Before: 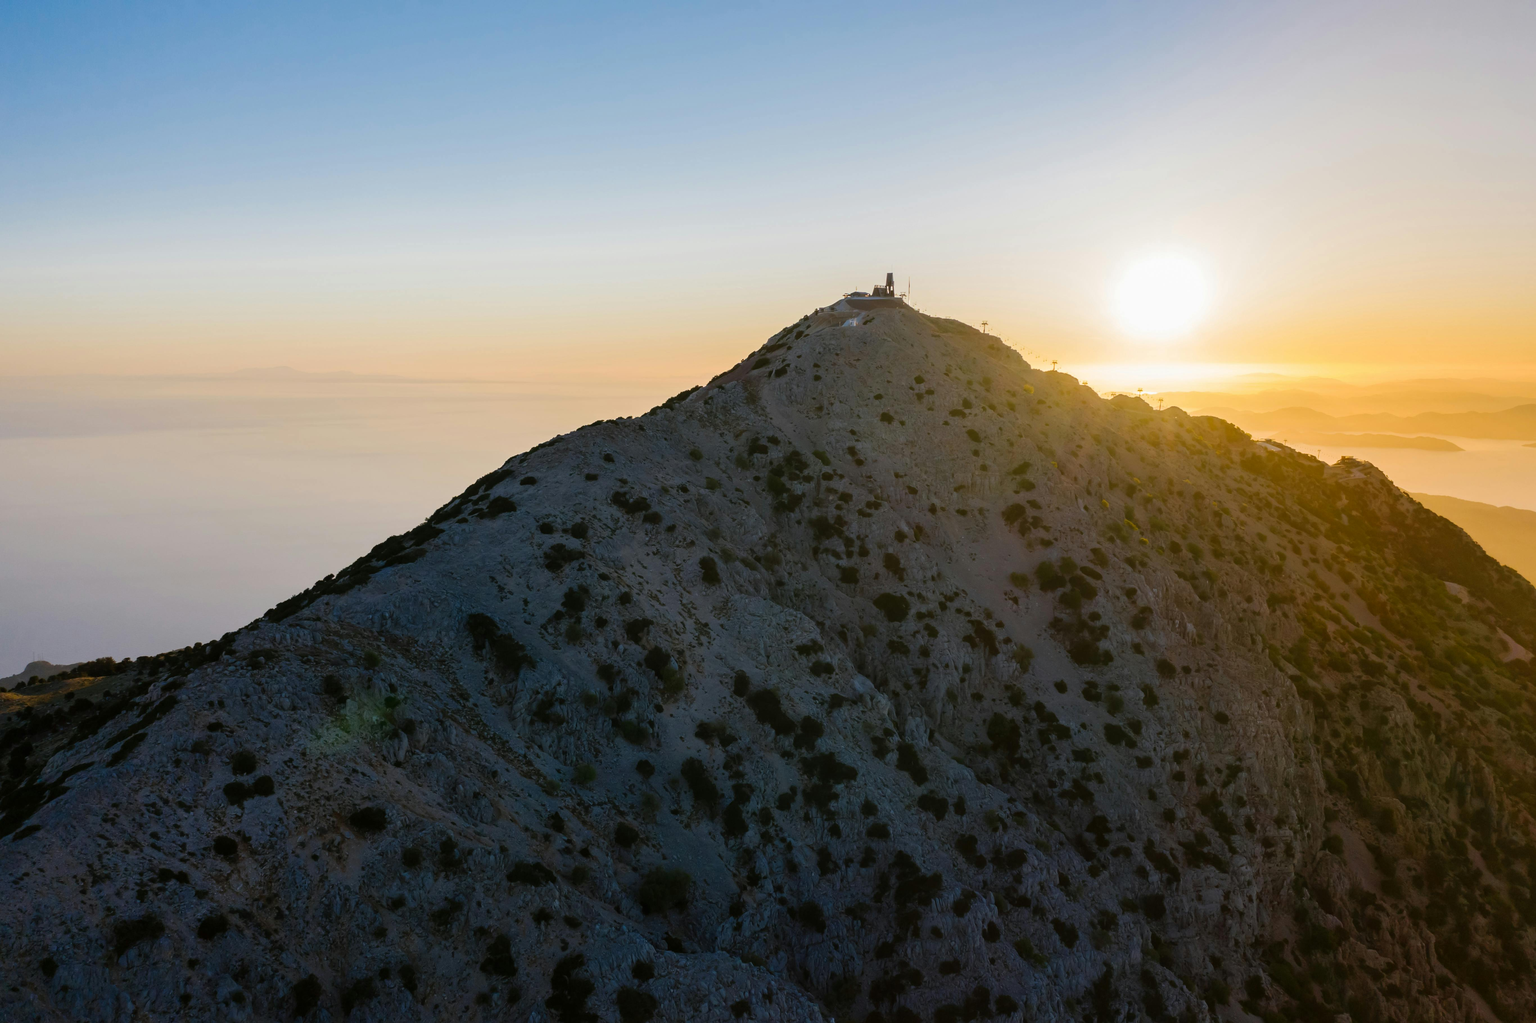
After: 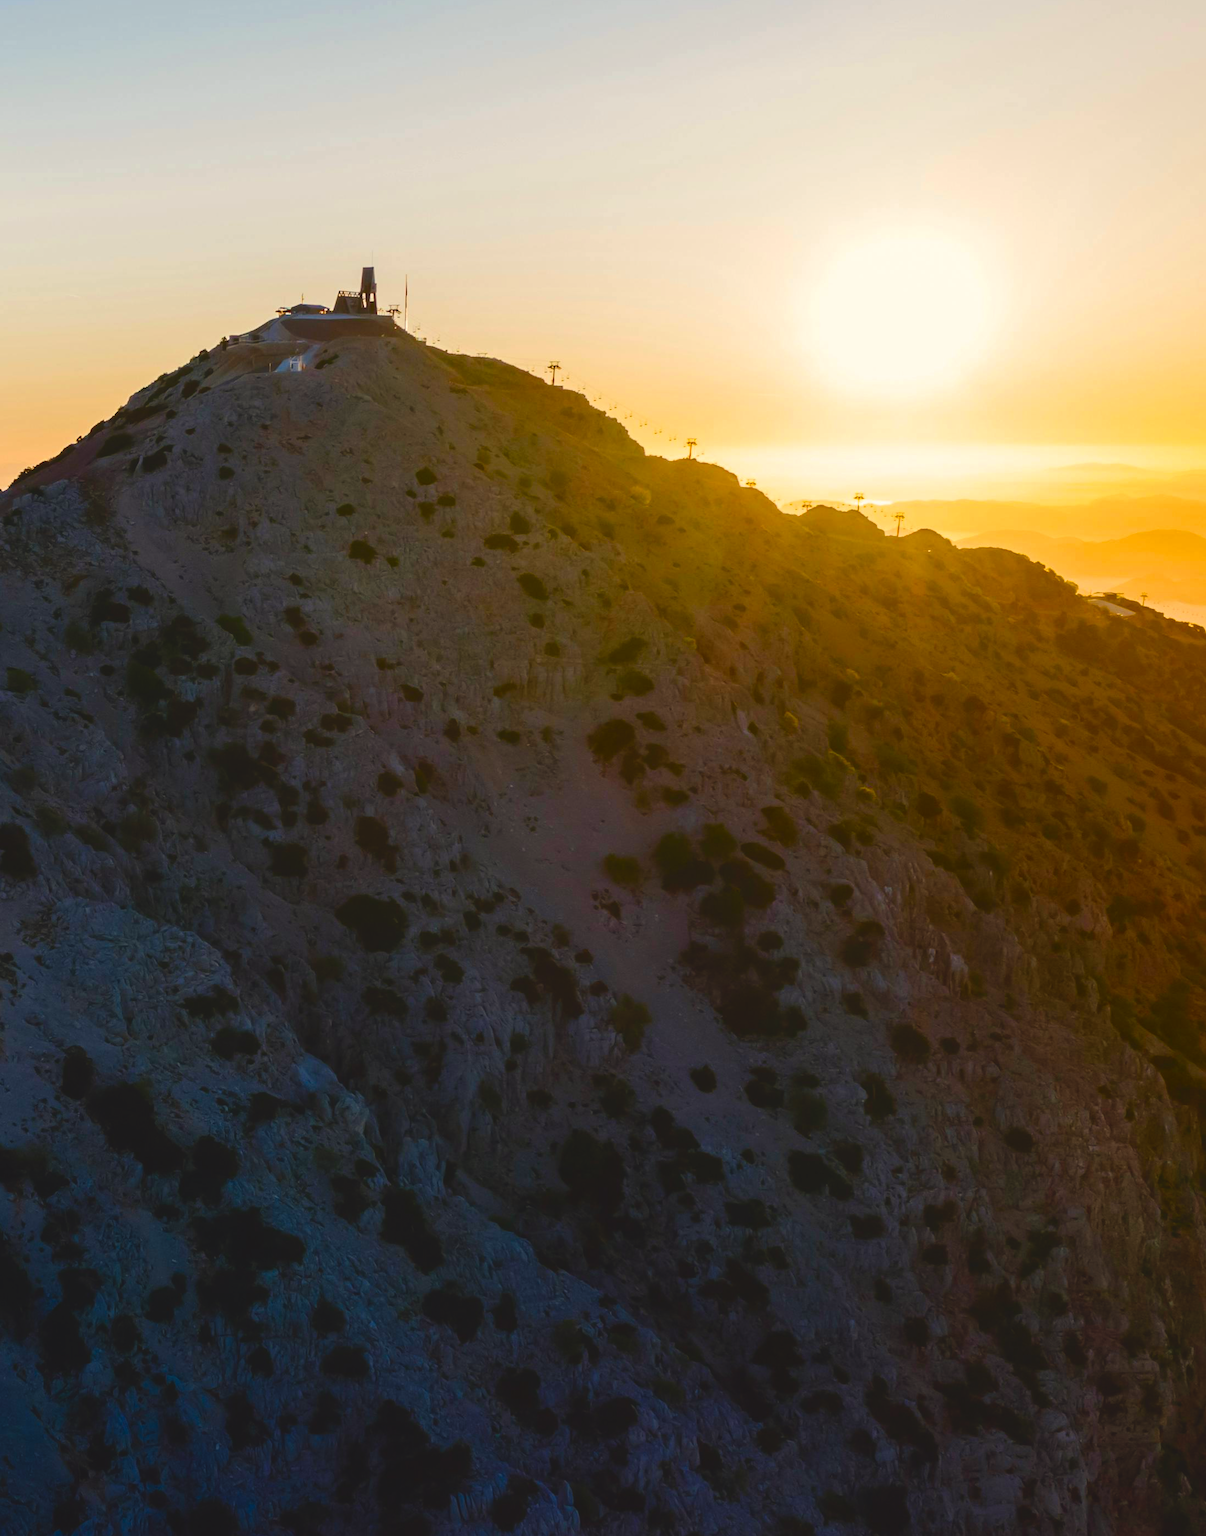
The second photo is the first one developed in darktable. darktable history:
crop: left 45.721%, top 13.393%, right 14.118%, bottom 10.01%
contrast brightness saturation: contrast 0.12, brightness -0.12, saturation 0.2
color balance rgb: shadows lift › chroma 3%, shadows lift › hue 280.8°, power › hue 330°, highlights gain › chroma 3%, highlights gain › hue 75.6°, global offset › luminance 2%, perceptual saturation grading › global saturation 20%, perceptual saturation grading › highlights -25%, perceptual saturation grading › shadows 50%, global vibrance 20.33%
